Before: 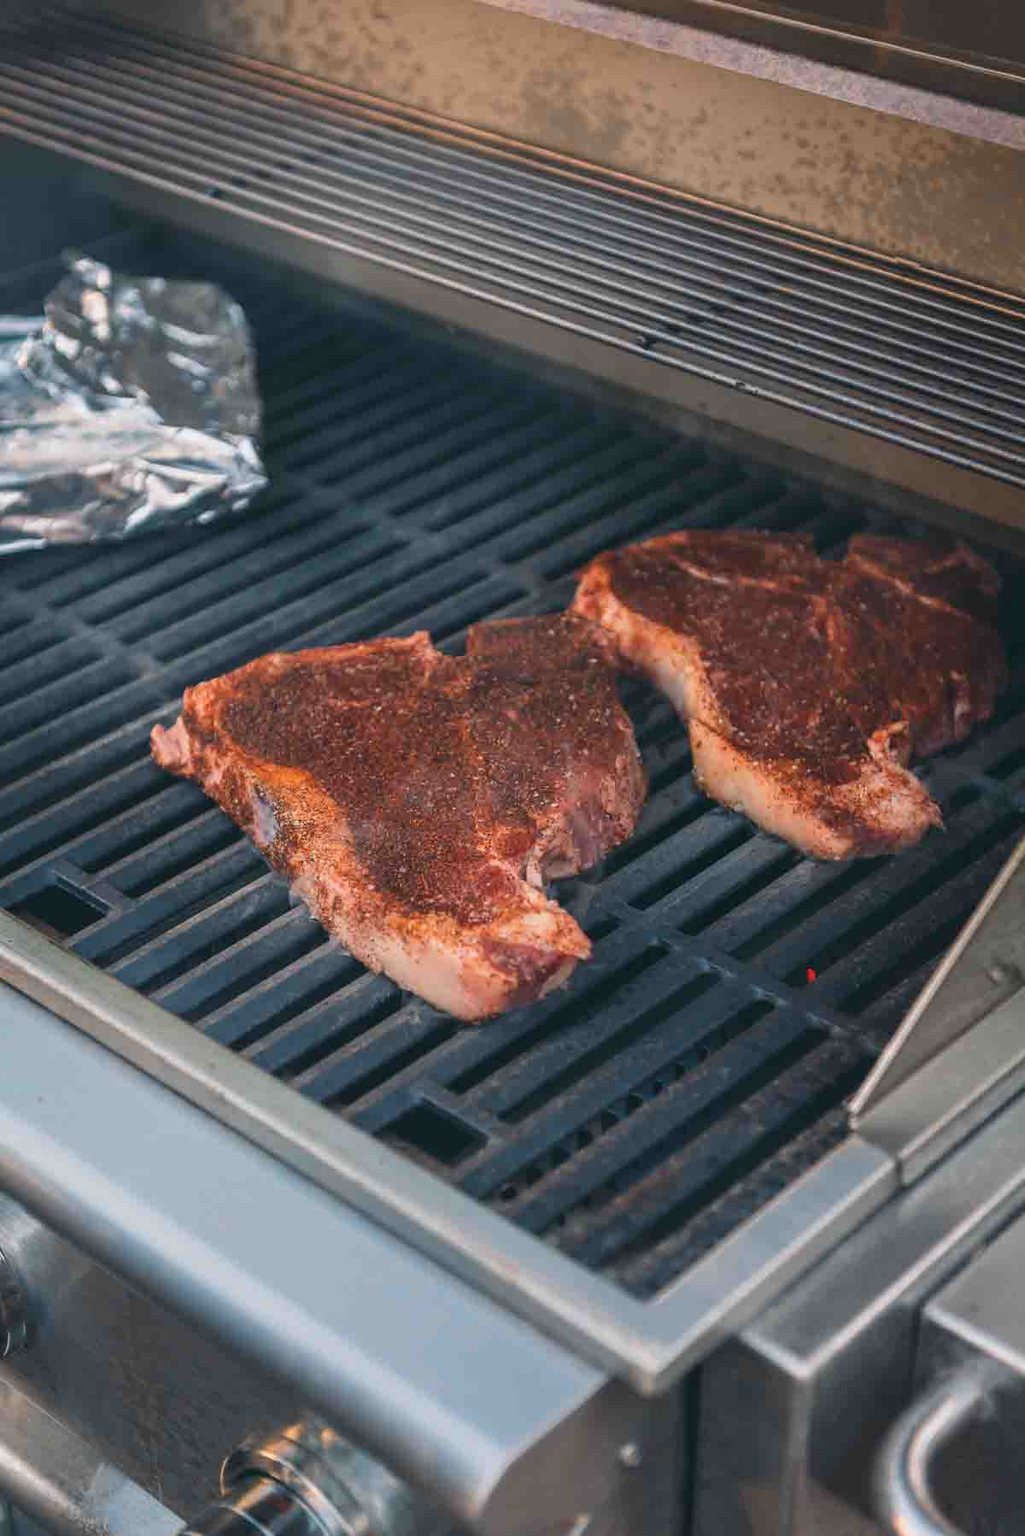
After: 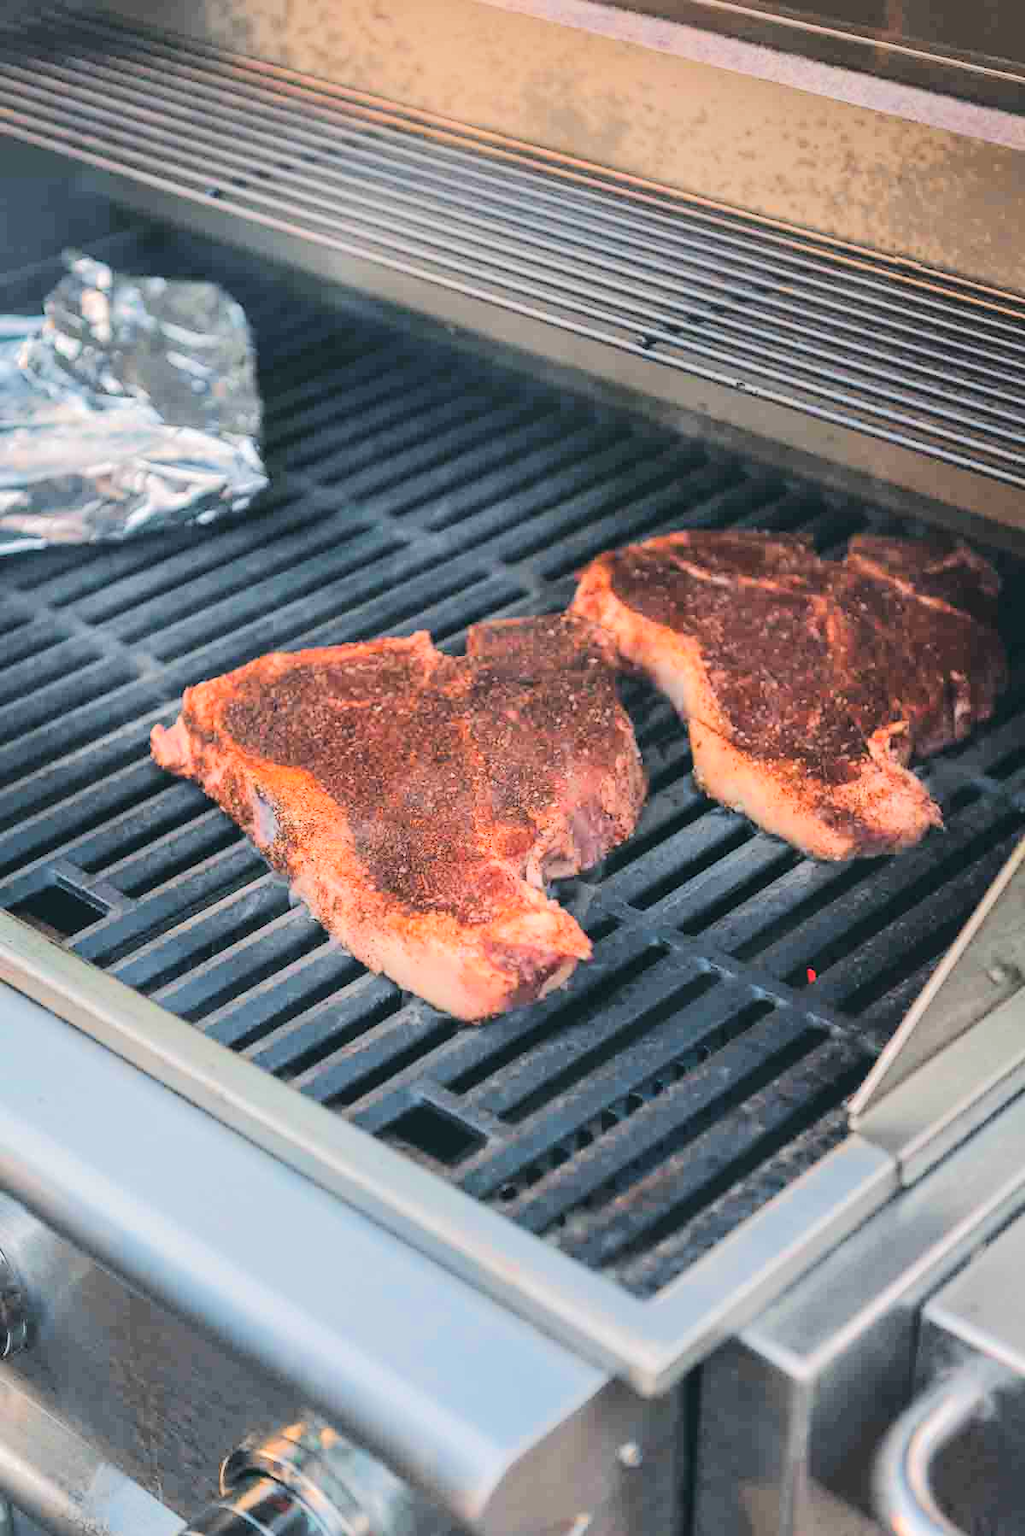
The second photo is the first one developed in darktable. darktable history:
tone equalizer: -7 EV 0.144 EV, -6 EV 0.625 EV, -5 EV 1.11 EV, -4 EV 1.34 EV, -3 EV 1.13 EV, -2 EV 0.6 EV, -1 EV 0.152 EV, edges refinement/feathering 500, mask exposure compensation -1.57 EV, preserve details no
exposure: compensate highlight preservation false
